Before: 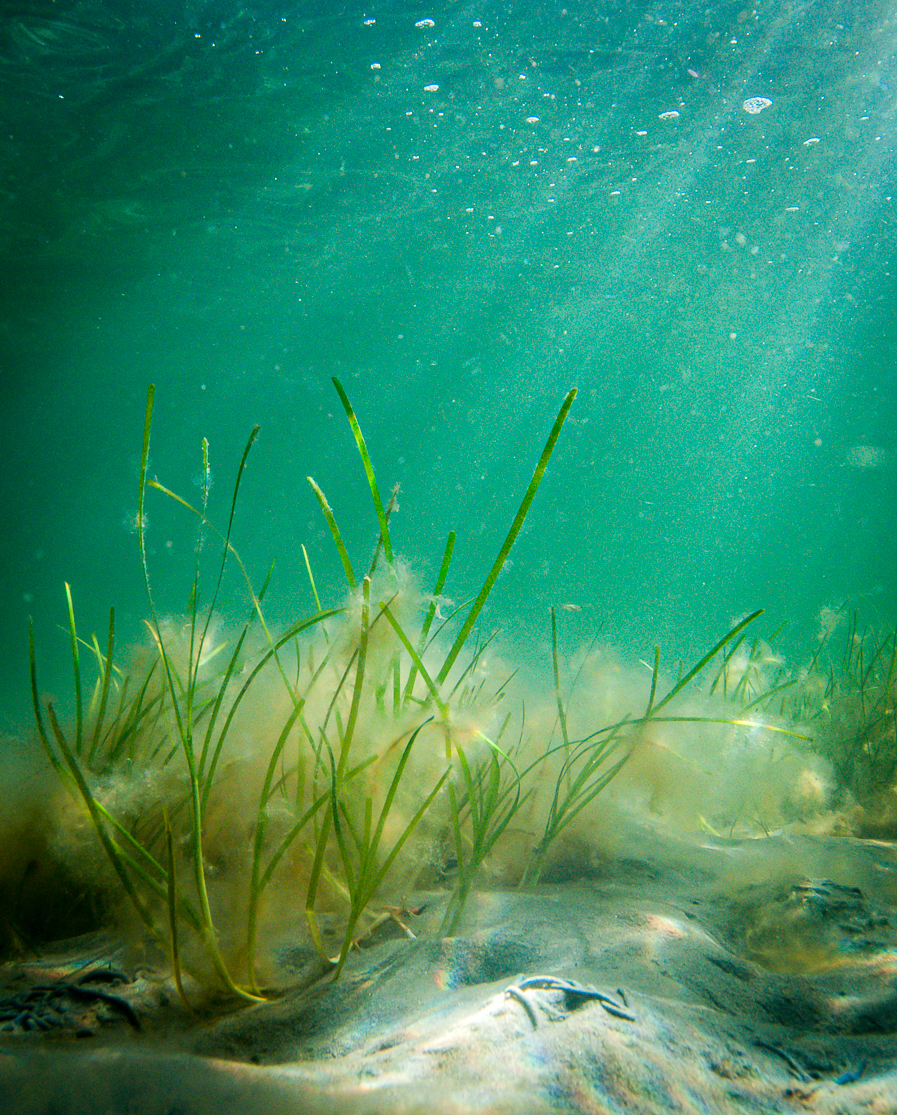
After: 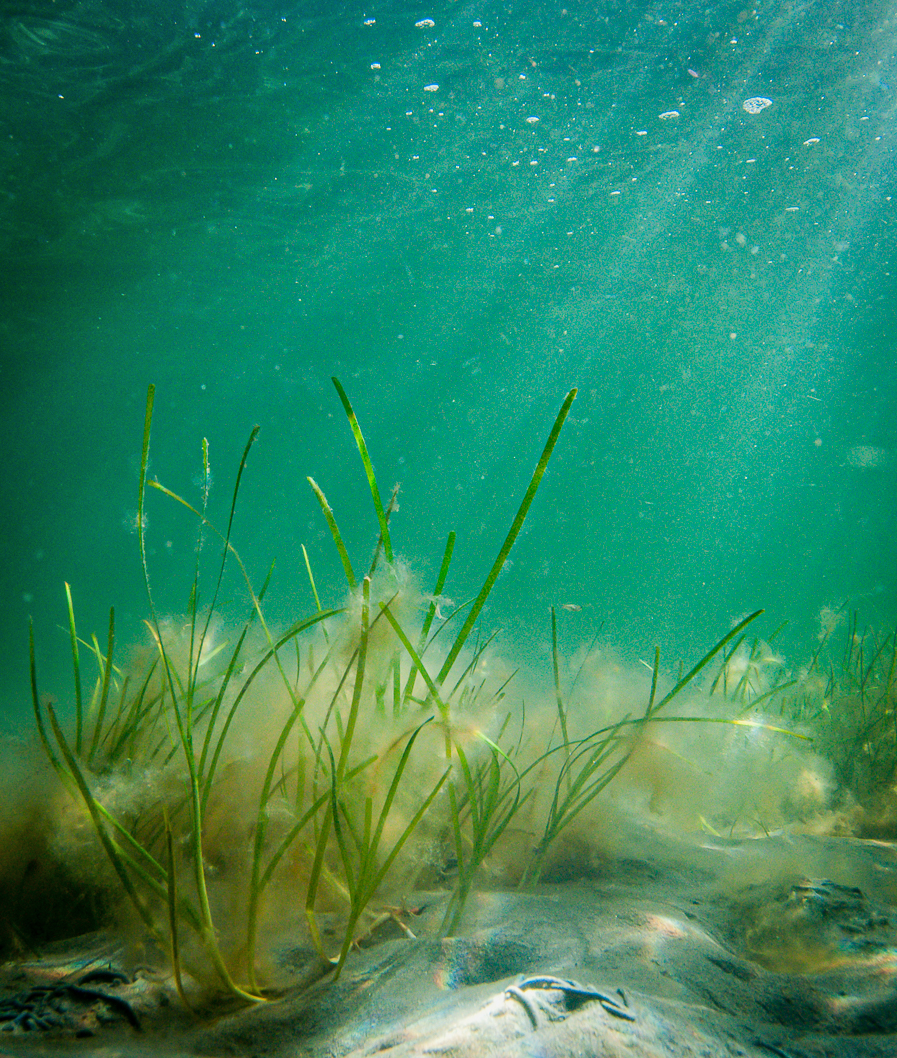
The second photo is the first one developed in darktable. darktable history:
crop and rotate: top 0.014%, bottom 5.048%
shadows and highlights: radius 118.04, shadows 42.52, highlights -61.86, soften with gaussian
exposure: exposure -0.145 EV, compensate highlight preservation false
